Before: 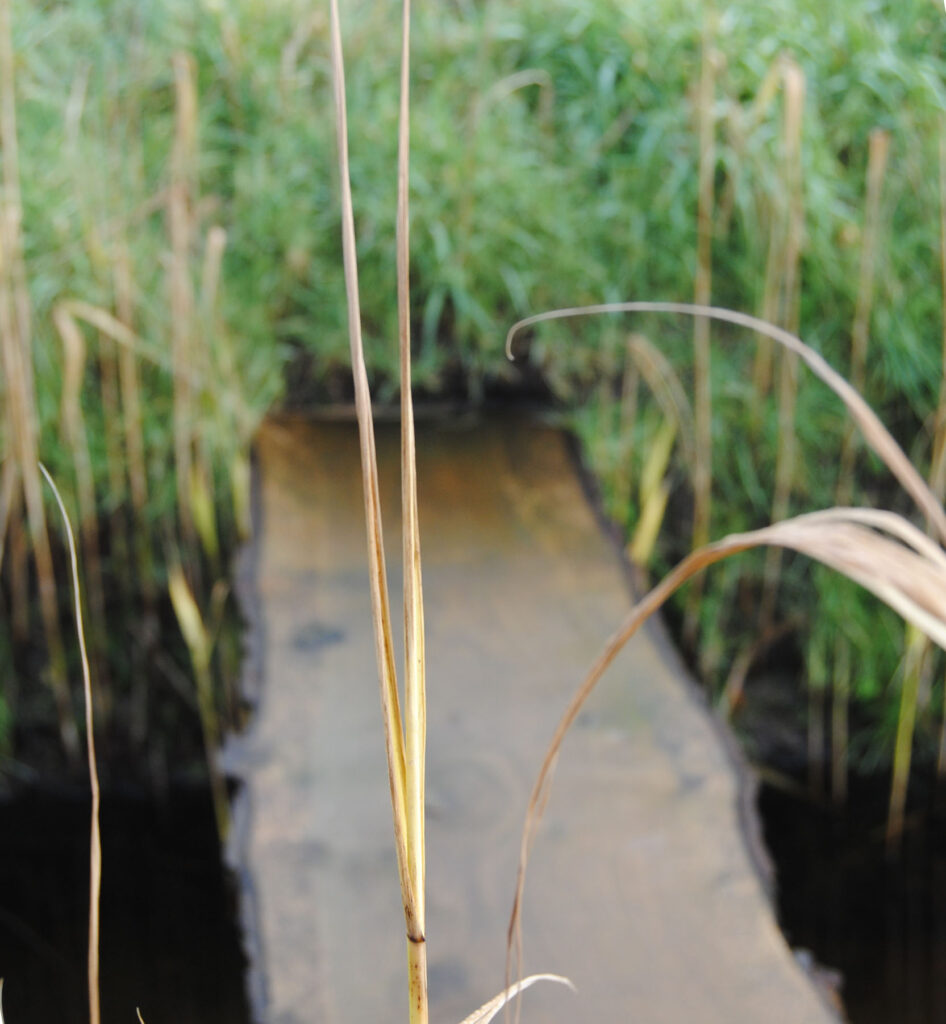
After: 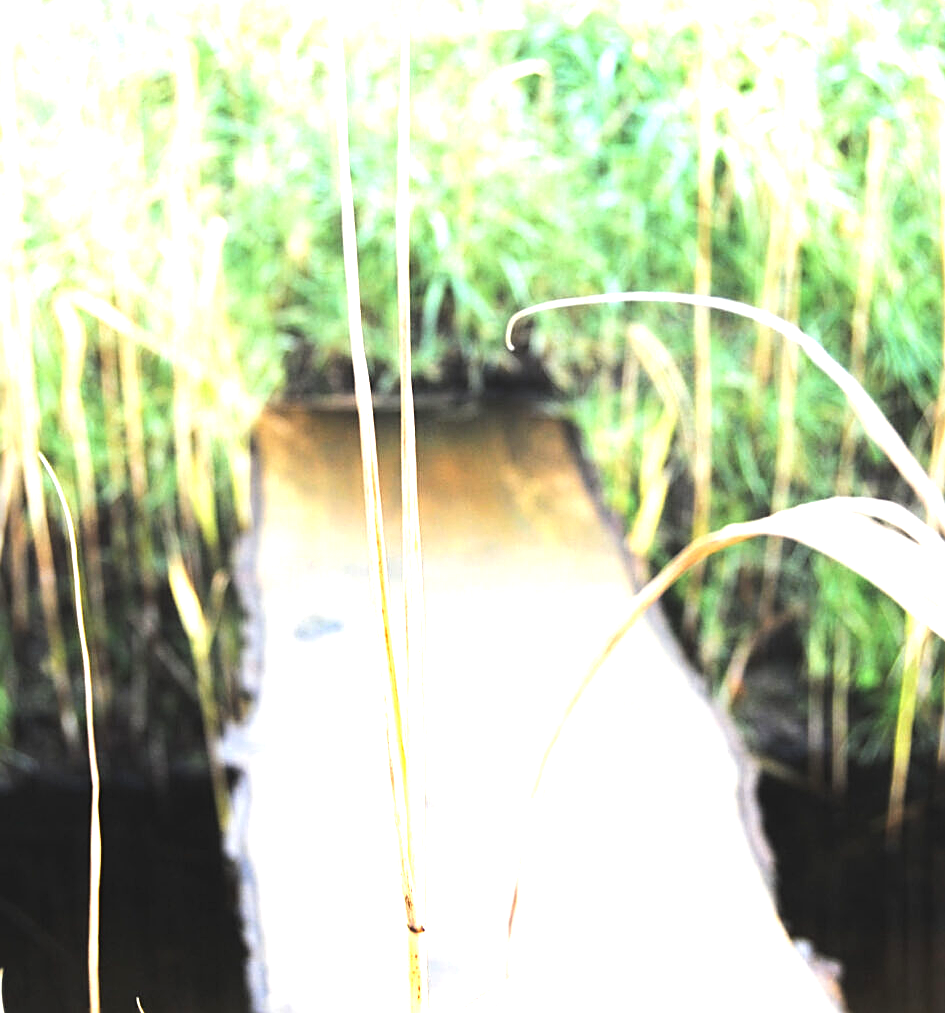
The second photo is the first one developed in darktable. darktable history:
tone equalizer: -8 EV -0.75 EV, -7 EV -0.7 EV, -6 EV -0.6 EV, -5 EV -0.4 EV, -3 EV 0.4 EV, -2 EV 0.6 EV, -1 EV 0.7 EV, +0 EV 0.75 EV, edges refinement/feathering 500, mask exposure compensation -1.57 EV, preserve details no
contrast brightness saturation: contrast -0.1, saturation -0.1
crop: top 1.049%, right 0.001%
sharpen: on, module defaults
exposure: black level correction 0, exposure 1.625 EV, compensate exposure bias true, compensate highlight preservation false
